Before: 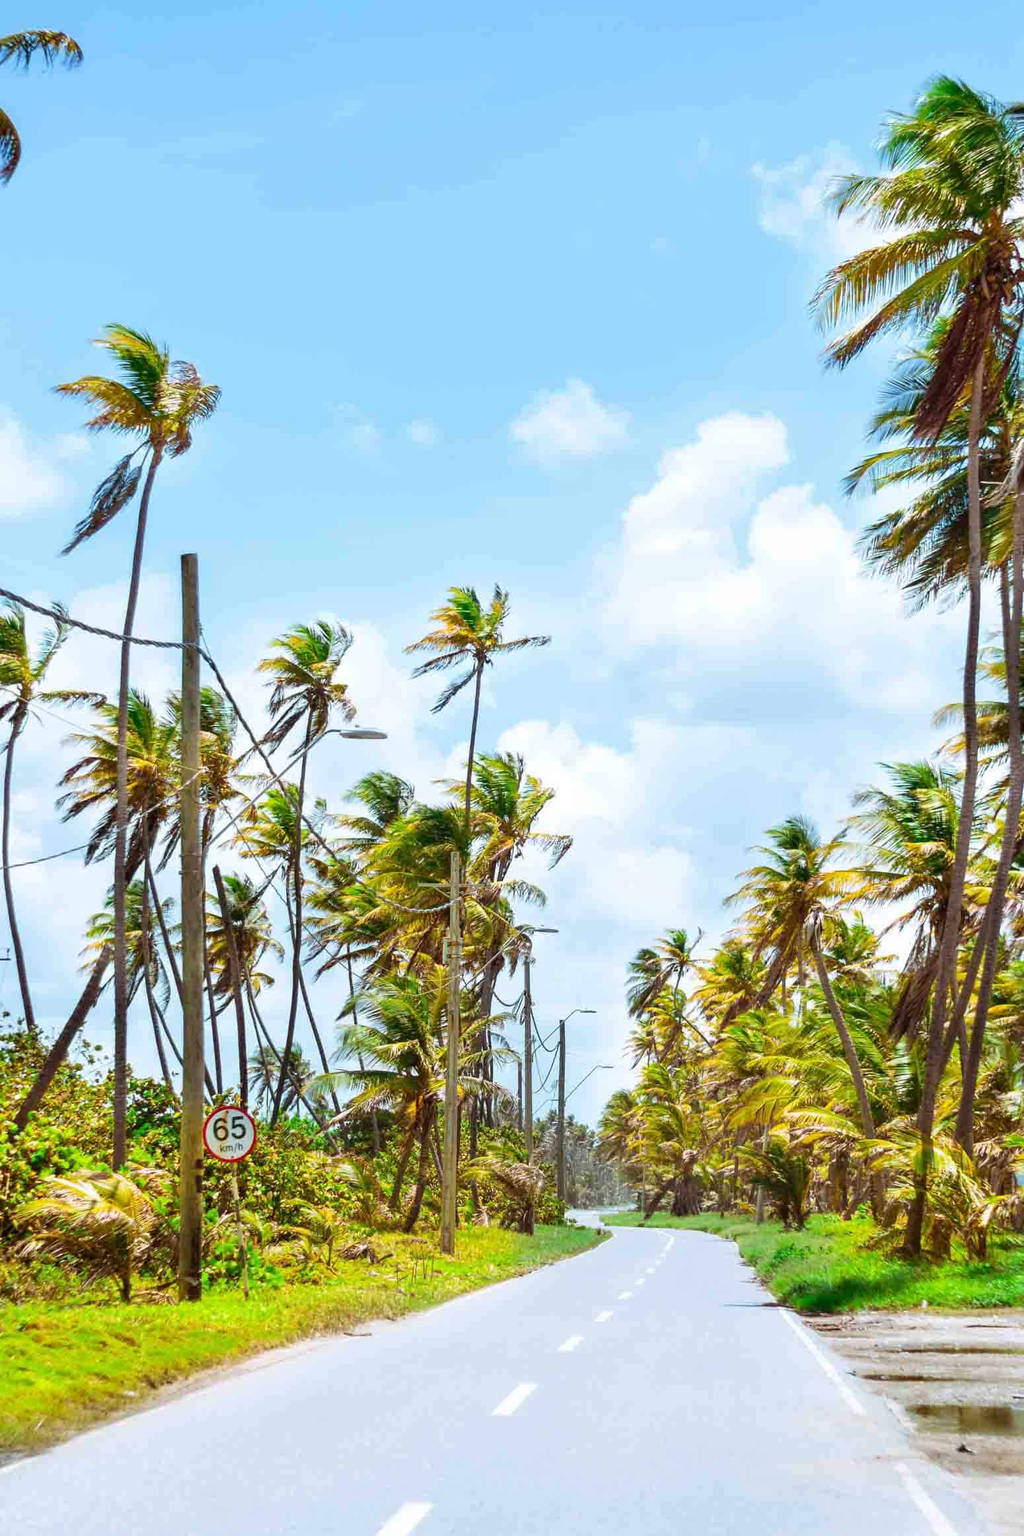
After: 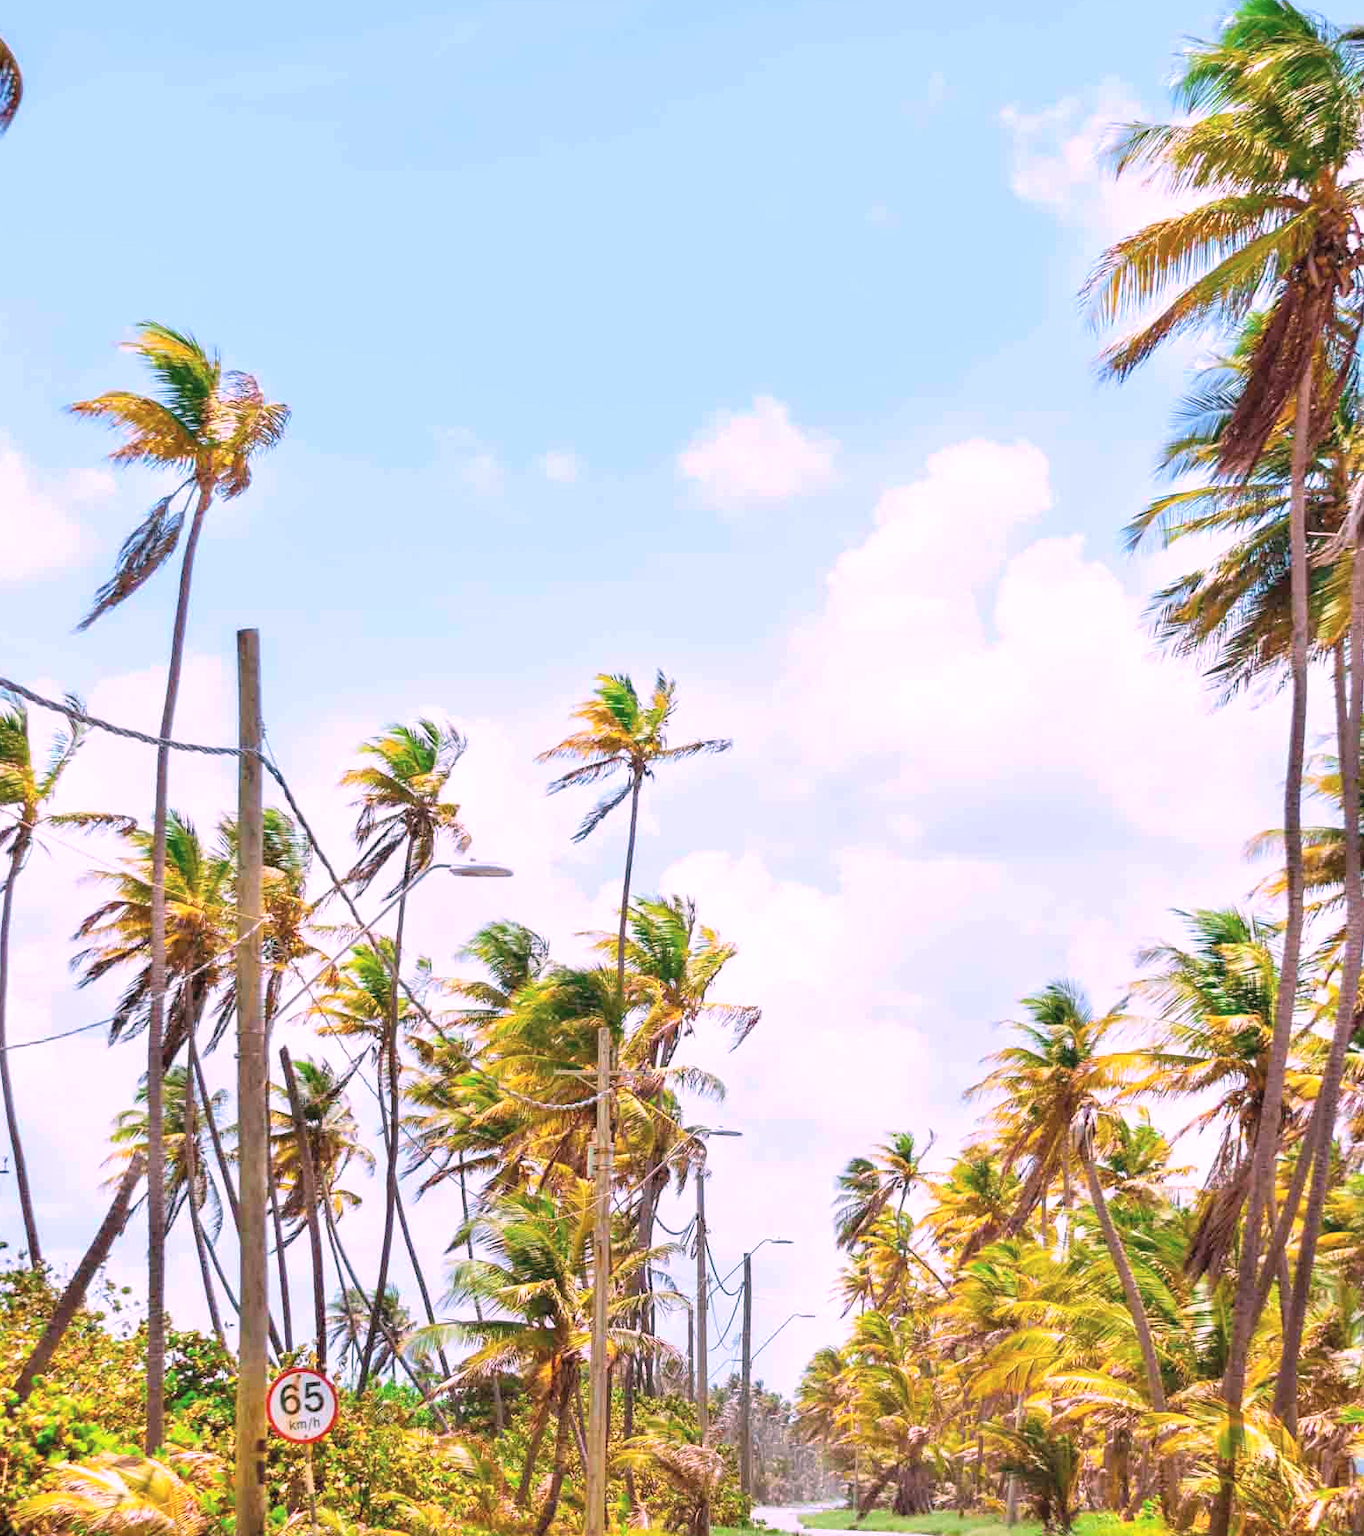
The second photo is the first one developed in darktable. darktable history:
white balance: red 1.188, blue 1.11
contrast brightness saturation: brightness 0.15
crop: left 0.387%, top 5.469%, bottom 19.809%
